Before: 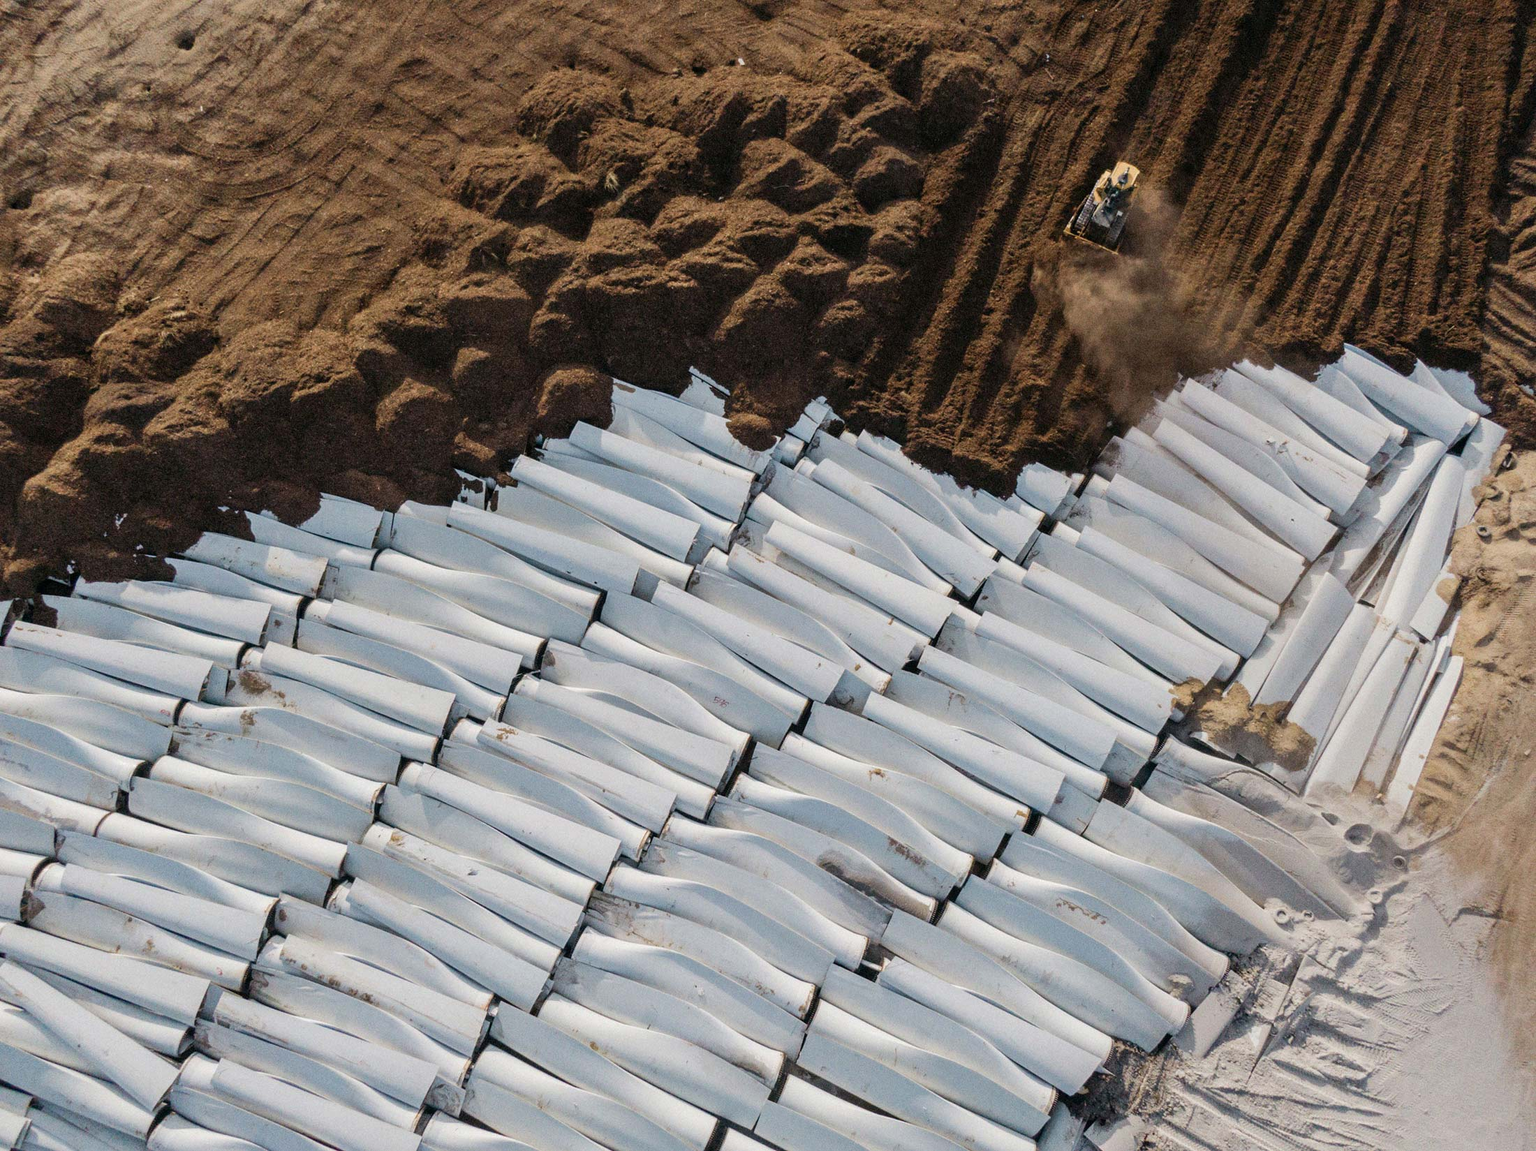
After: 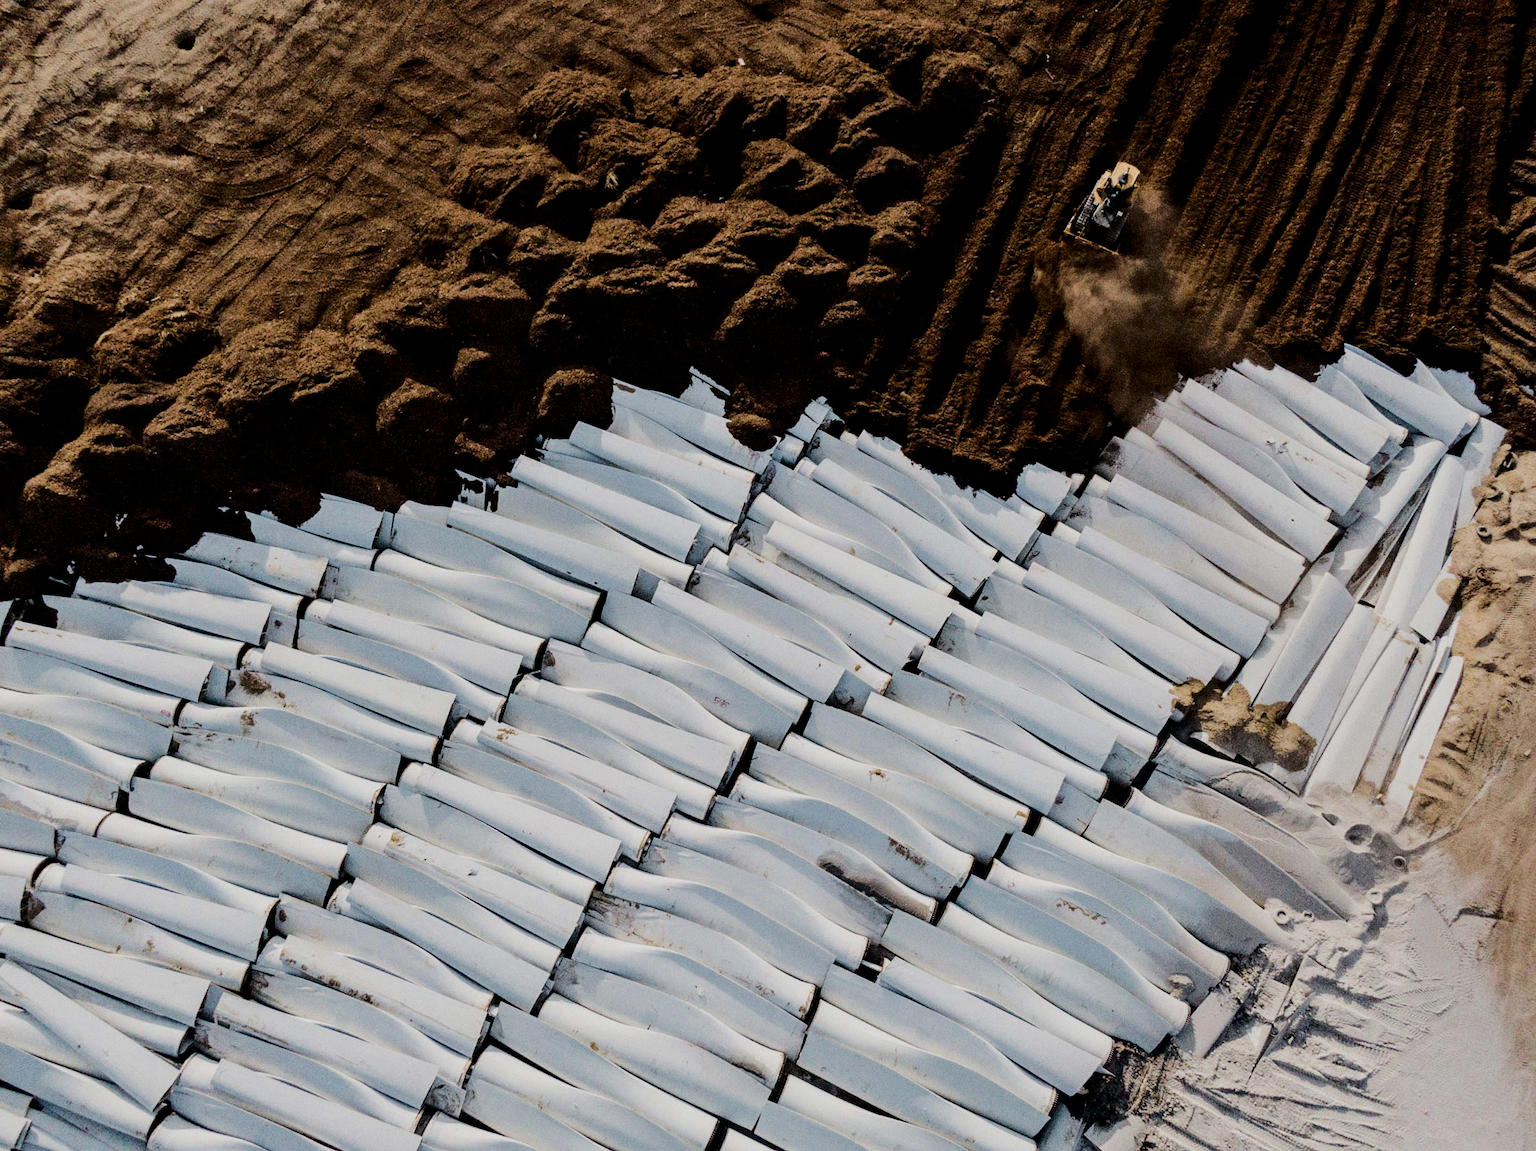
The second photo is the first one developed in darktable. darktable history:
contrast brightness saturation: brightness -0.196, saturation 0.083
filmic rgb: black relative exposure -7.08 EV, white relative exposure 5.34 EV, hardness 3.02, iterations of high-quality reconstruction 0
tone equalizer: -8 EV -1.09 EV, -7 EV -1.04 EV, -6 EV -0.851 EV, -5 EV -0.554 EV, -3 EV 0.597 EV, -2 EV 0.837 EV, -1 EV 0.993 EV, +0 EV 1.06 EV, edges refinement/feathering 500, mask exposure compensation -1.57 EV, preserve details no
